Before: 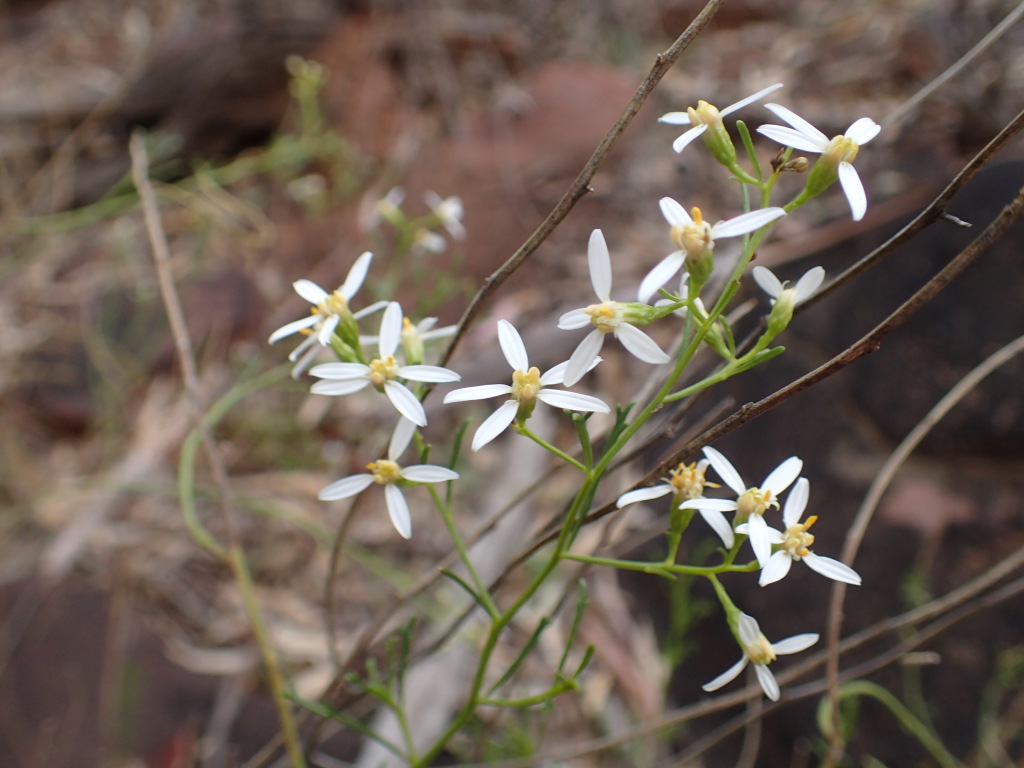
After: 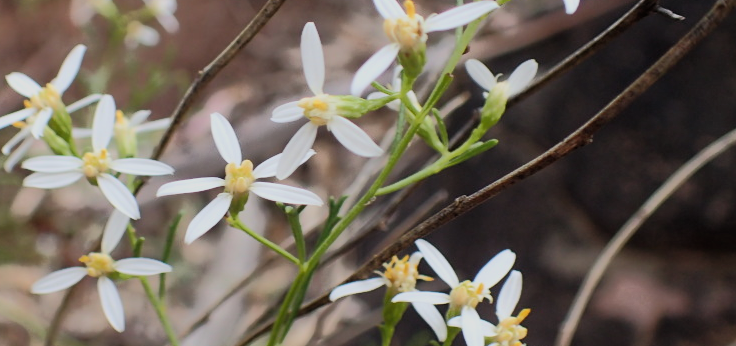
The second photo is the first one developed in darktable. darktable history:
crop and rotate: left 28.056%, top 27.036%, bottom 27.838%
tone curve: curves: ch0 [(0, 0) (0.003, 0.003) (0.011, 0.011) (0.025, 0.024) (0.044, 0.044) (0.069, 0.068) (0.1, 0.098) (0.136, 0.133) (0.177, 0.174) (0.224, 0.22) (0.277, 0.272) (0.335, 0.329) (0.399, 0.392) (0.468, 0.46) (0.543, 0.607) (0.623, 0.676) (0.709, 0.75) (0.801, 0.828) (0.898, 0.912) (1, 1)], color space Lab, independent channels, preserve colors none
filmic rgb: black relative exposure -7.98 EV, white relative exposure 4.03 EV, hardness 4.14, color science v6 (2022), iterations of high-quality reconstruction 0
